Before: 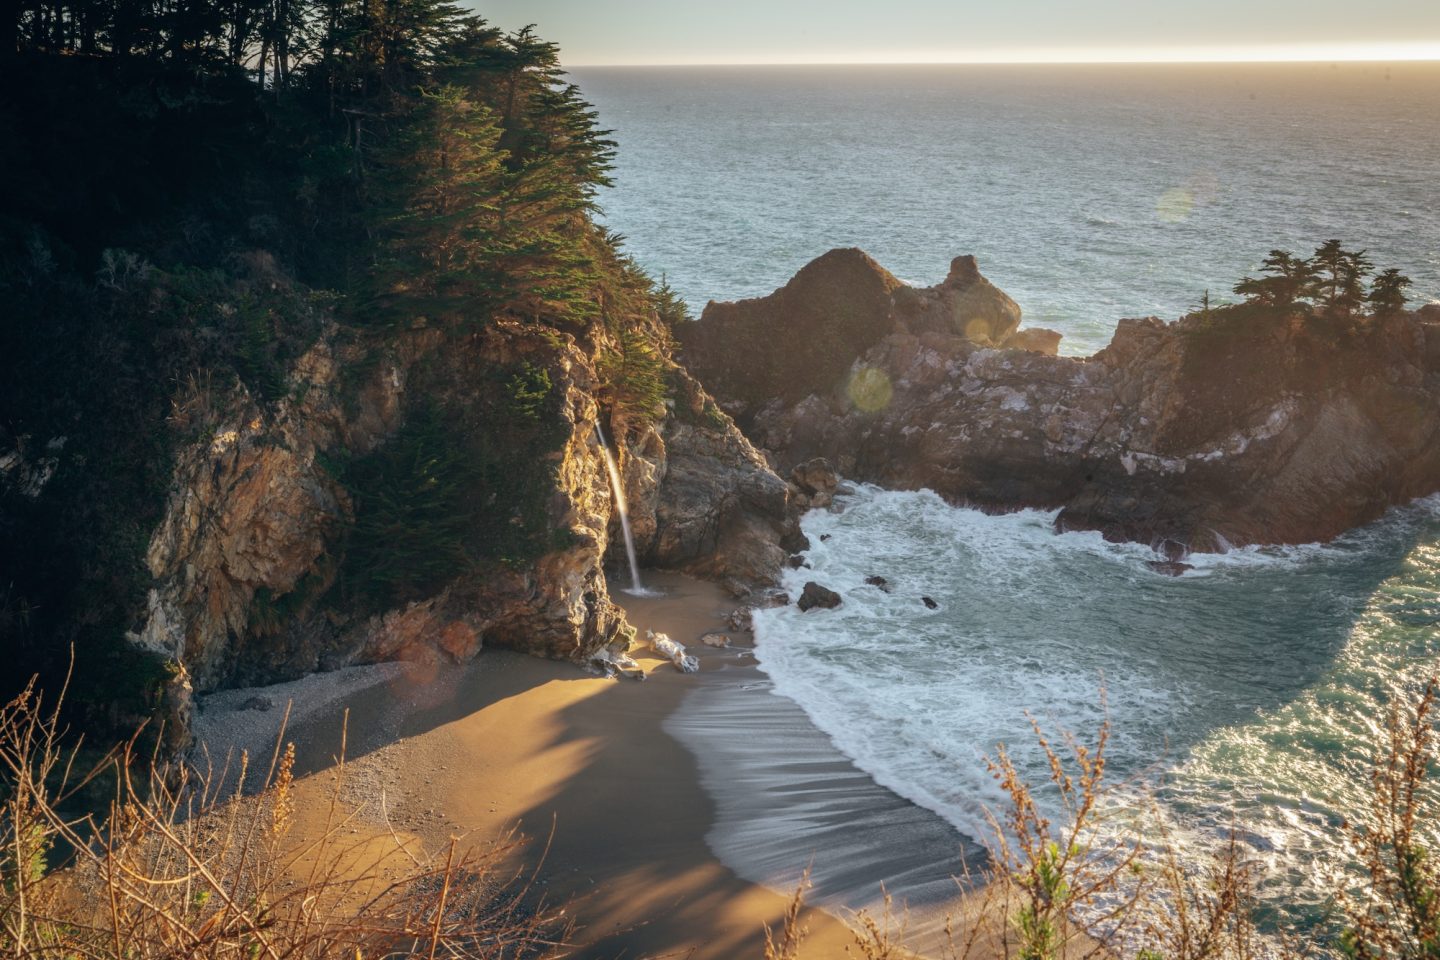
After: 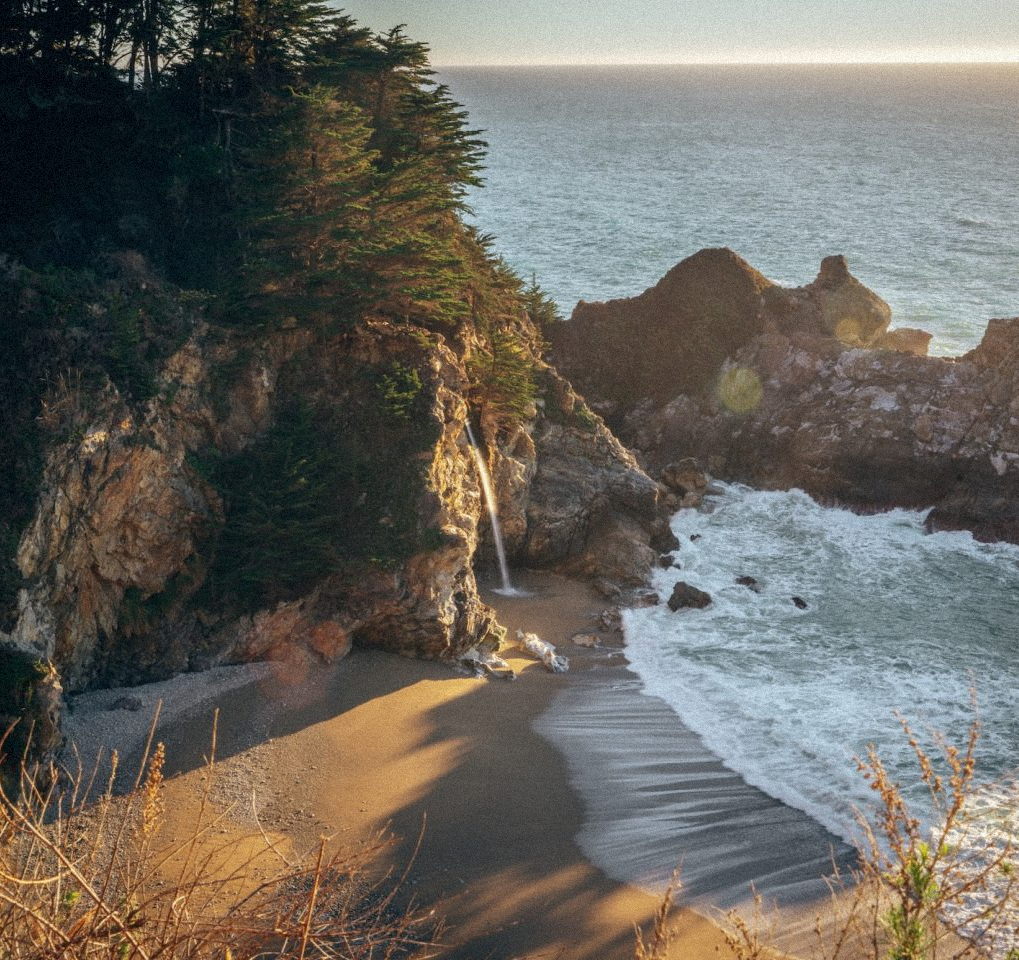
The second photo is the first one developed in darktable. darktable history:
crop and rotate: left 9.061%, right 20.142%
local contrast: mode bilateral grid, contrast 10, coarseness 25, detail 115%, midtone range 0.2
grain: mid-tones bias 0%
